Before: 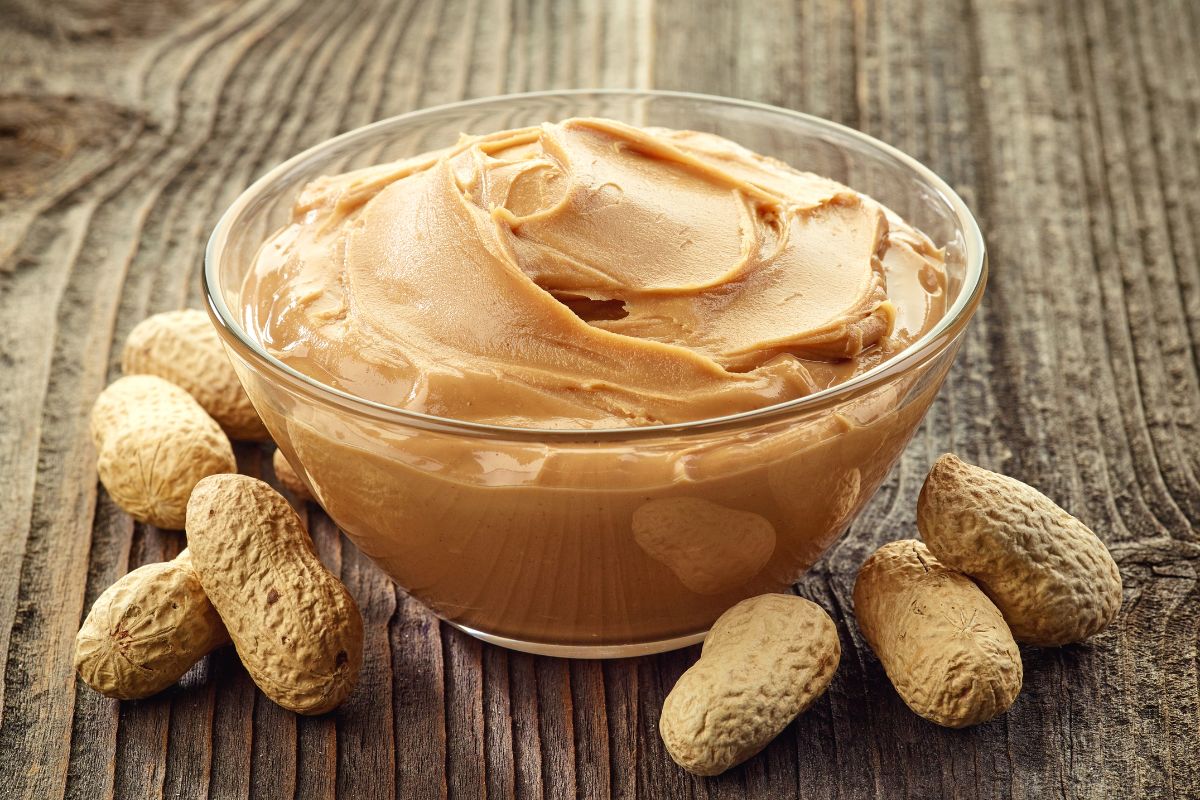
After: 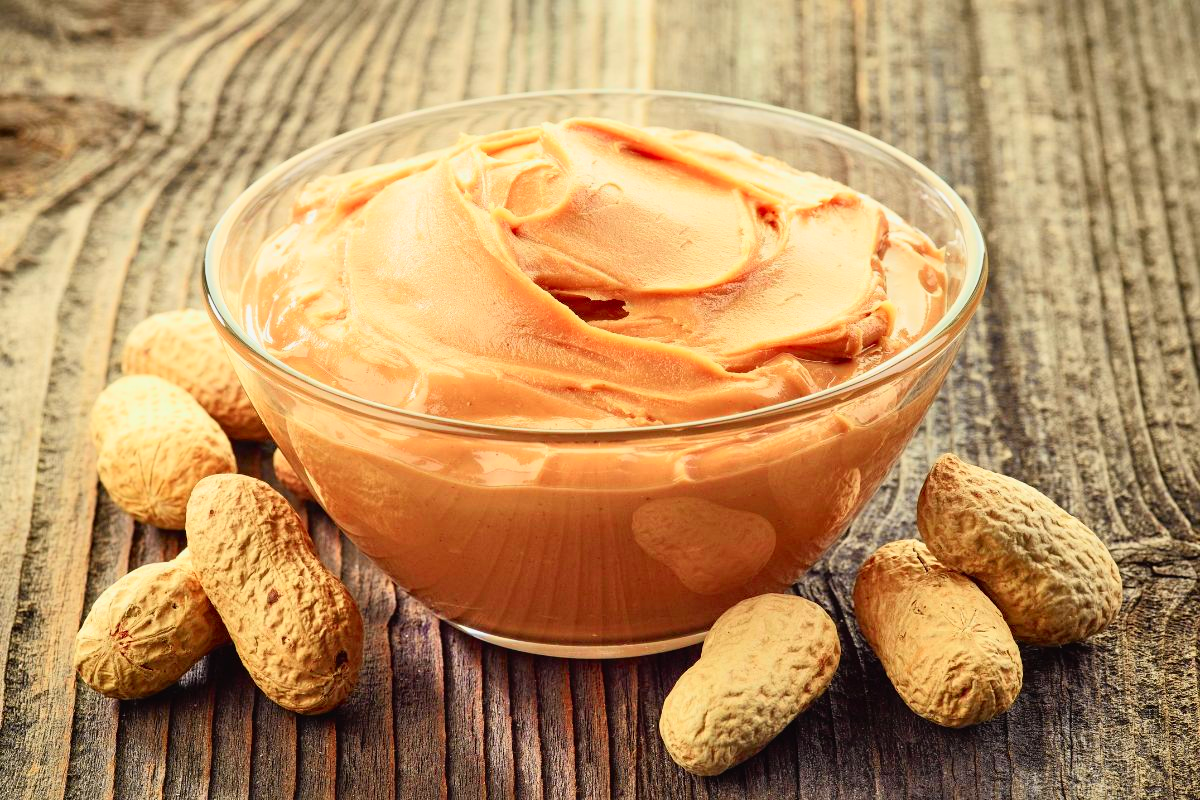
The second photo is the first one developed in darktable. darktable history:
tone curve: curves: ch0 [(0, 0.005) (0.103, 0.097) (0.18, 0.22) (0.4, 0.485) (0.5, 0.612) (0.668, 0.787) (0.823, 0.894) (1, 0.971)]; ch1 [(0, 0) (0.172, 0.123) (0.324, 0.253) (0.396, 0.388) (0.478, 0.461) (0.499, 0.498) (0.522, 0.528) (0.609, 0.686) (0.704, 0.818) (1, 1)]; ch2 [(0, 0) (0.411, 0.424) (0.496, 0.501) (0.515, 0.514) (0.555, 0.585) (0.641, 0.69) (1, 1)], color space Lab, independent channels, preserve colors none
